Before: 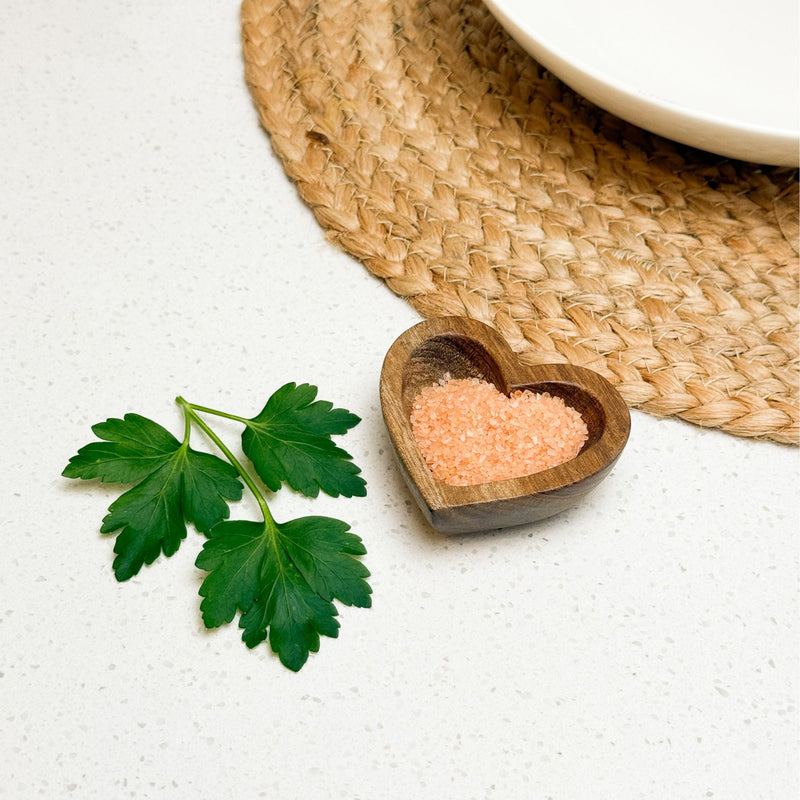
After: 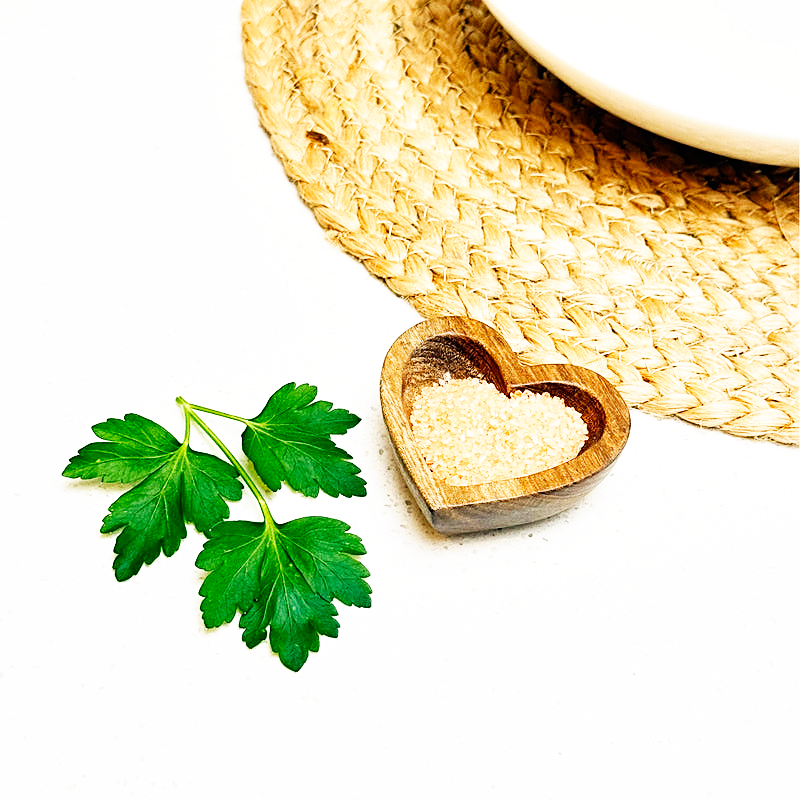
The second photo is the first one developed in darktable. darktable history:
sharpen: on, module defaults
local contrast: mode bilateral grid, contrast 15, coarseness 36, detail 105%, midtone range 0.2
tone equalizer: on, module defaults
base curve: curves: ch0 [(0, 0) (0.007, 0.004) (0.027, 0.03) (0.046, 0.07) (0.207, 0.54) (0.442, 0.872) (0.673, 0.972) (1, 1)], preserve colors none
